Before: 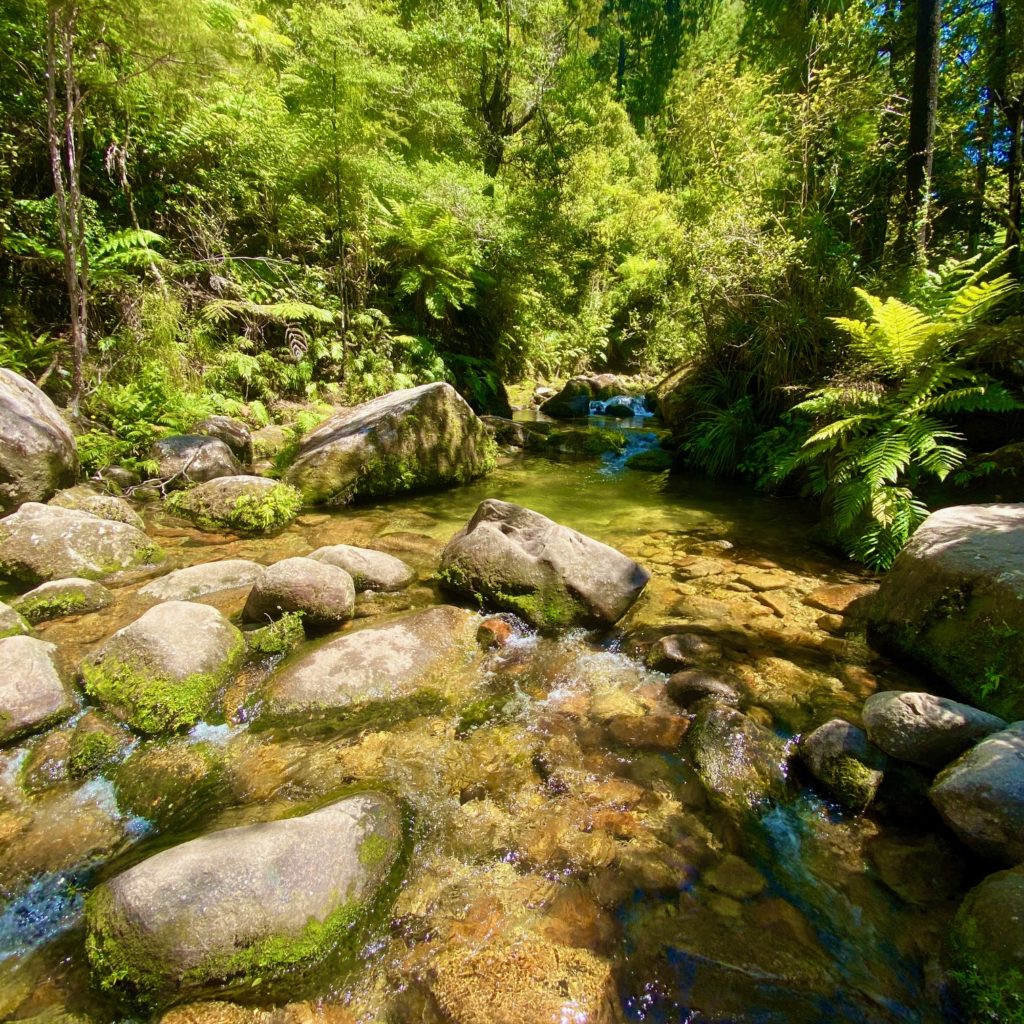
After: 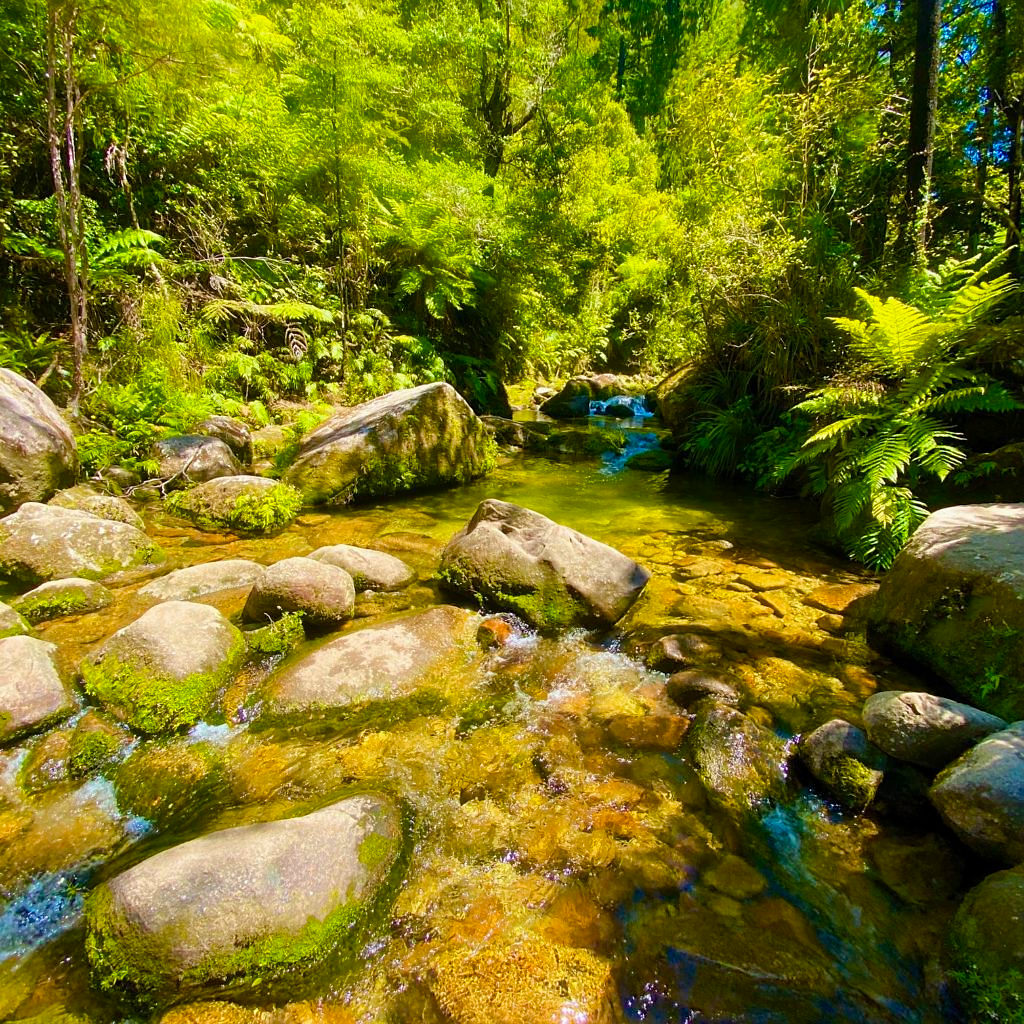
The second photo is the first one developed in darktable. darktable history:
color balance rgb: perceptual saturation grading › global saturation 25%, perceptual brilliance grading › mid-tones 10%, perceptual brilliance grading › shadows 15%, global vibrance 20%
rgb levels: preserve colors max RGB
sharpen: radius 1, threshold 1
